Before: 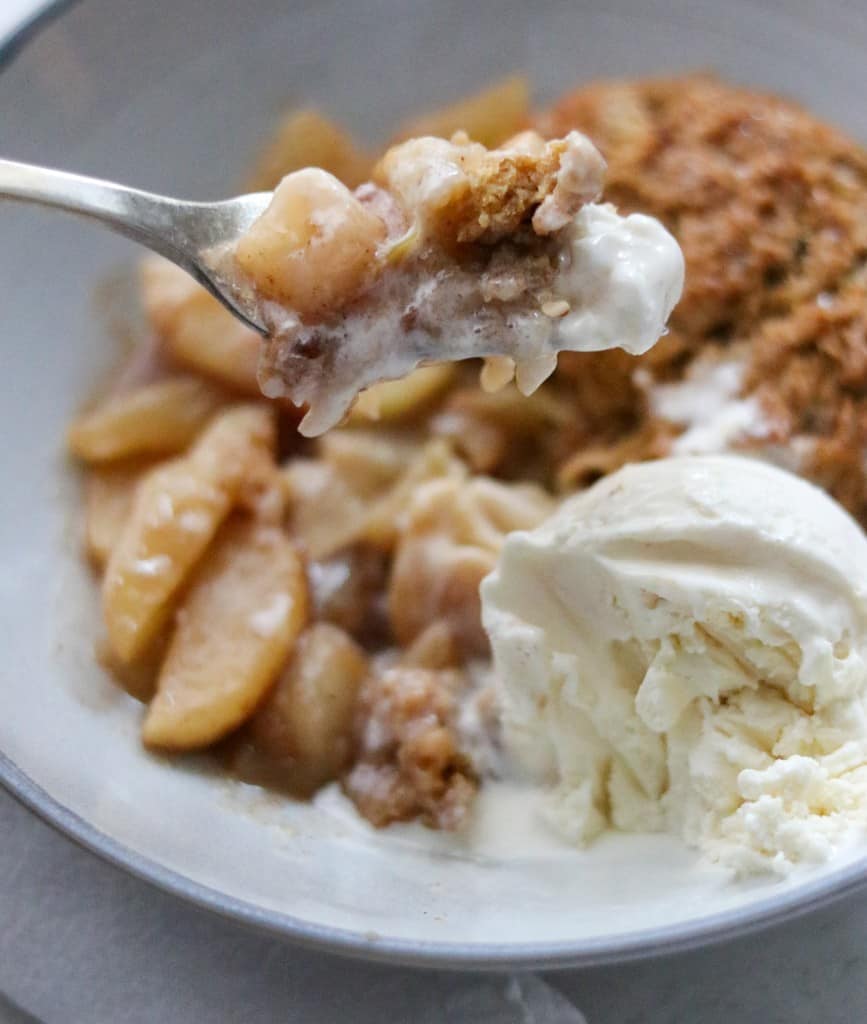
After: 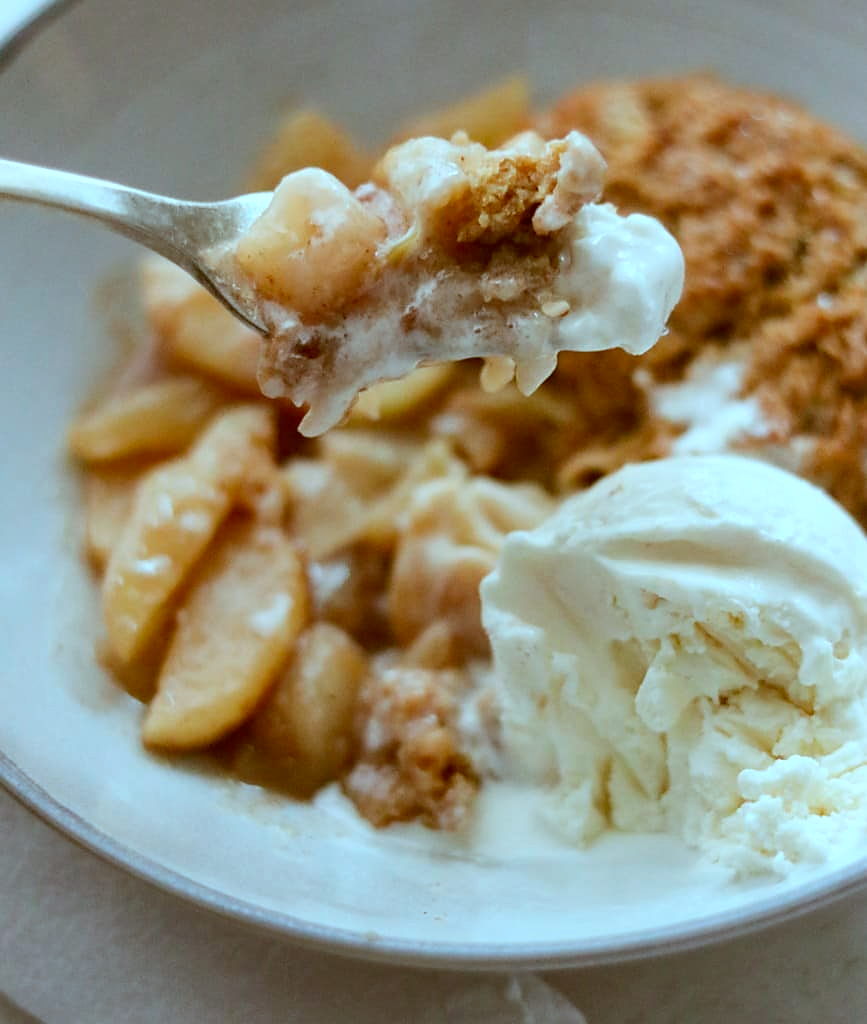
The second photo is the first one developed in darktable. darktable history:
exposure: exposure 0.014 EV, compensate highlight preservation false
sharpen: radius 1.458, amount 0.398, threshold 1.271
color correction: highlights a* -14.62, highlights b* -16.22, shadows a* 10.12, shadows b* 29.4
